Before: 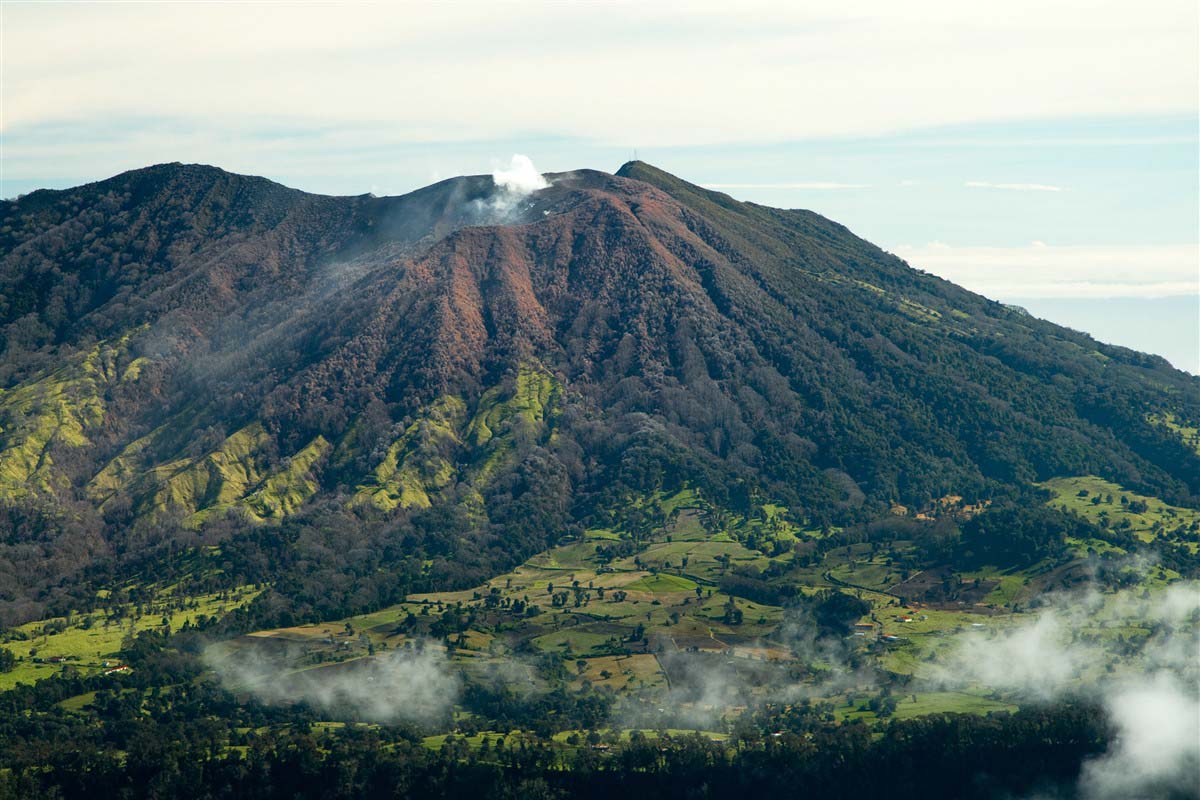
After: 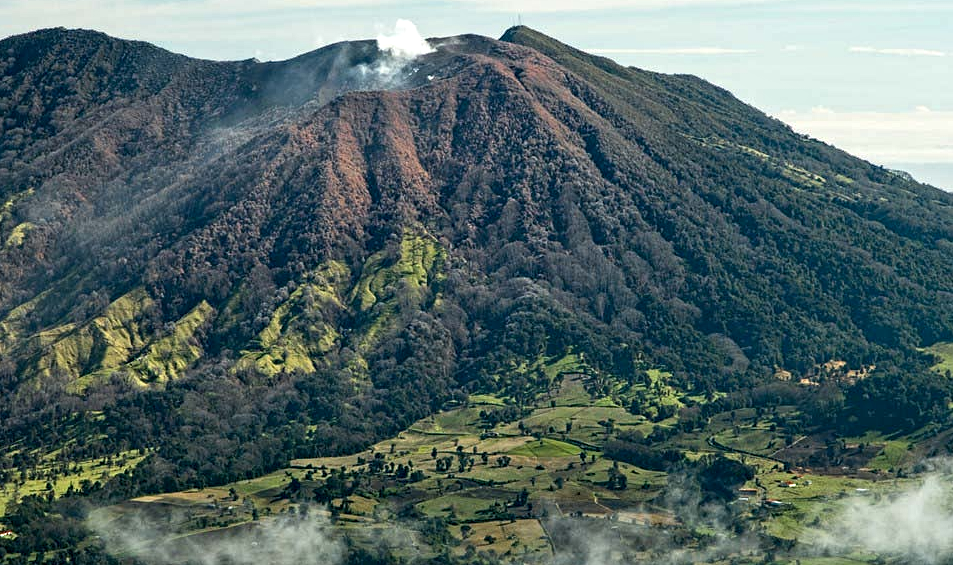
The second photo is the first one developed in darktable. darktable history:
crop: left 9.712%, top 16.928%, right 10.845%, bottom 12.332%
contrast equalizer: octaves 7, y [[0.506, 0.531, 0.562, 0.606, 0.638, 0.669], [0.5 ×6], [0.5 ×6], [0 ×6], [0 ×6]]
